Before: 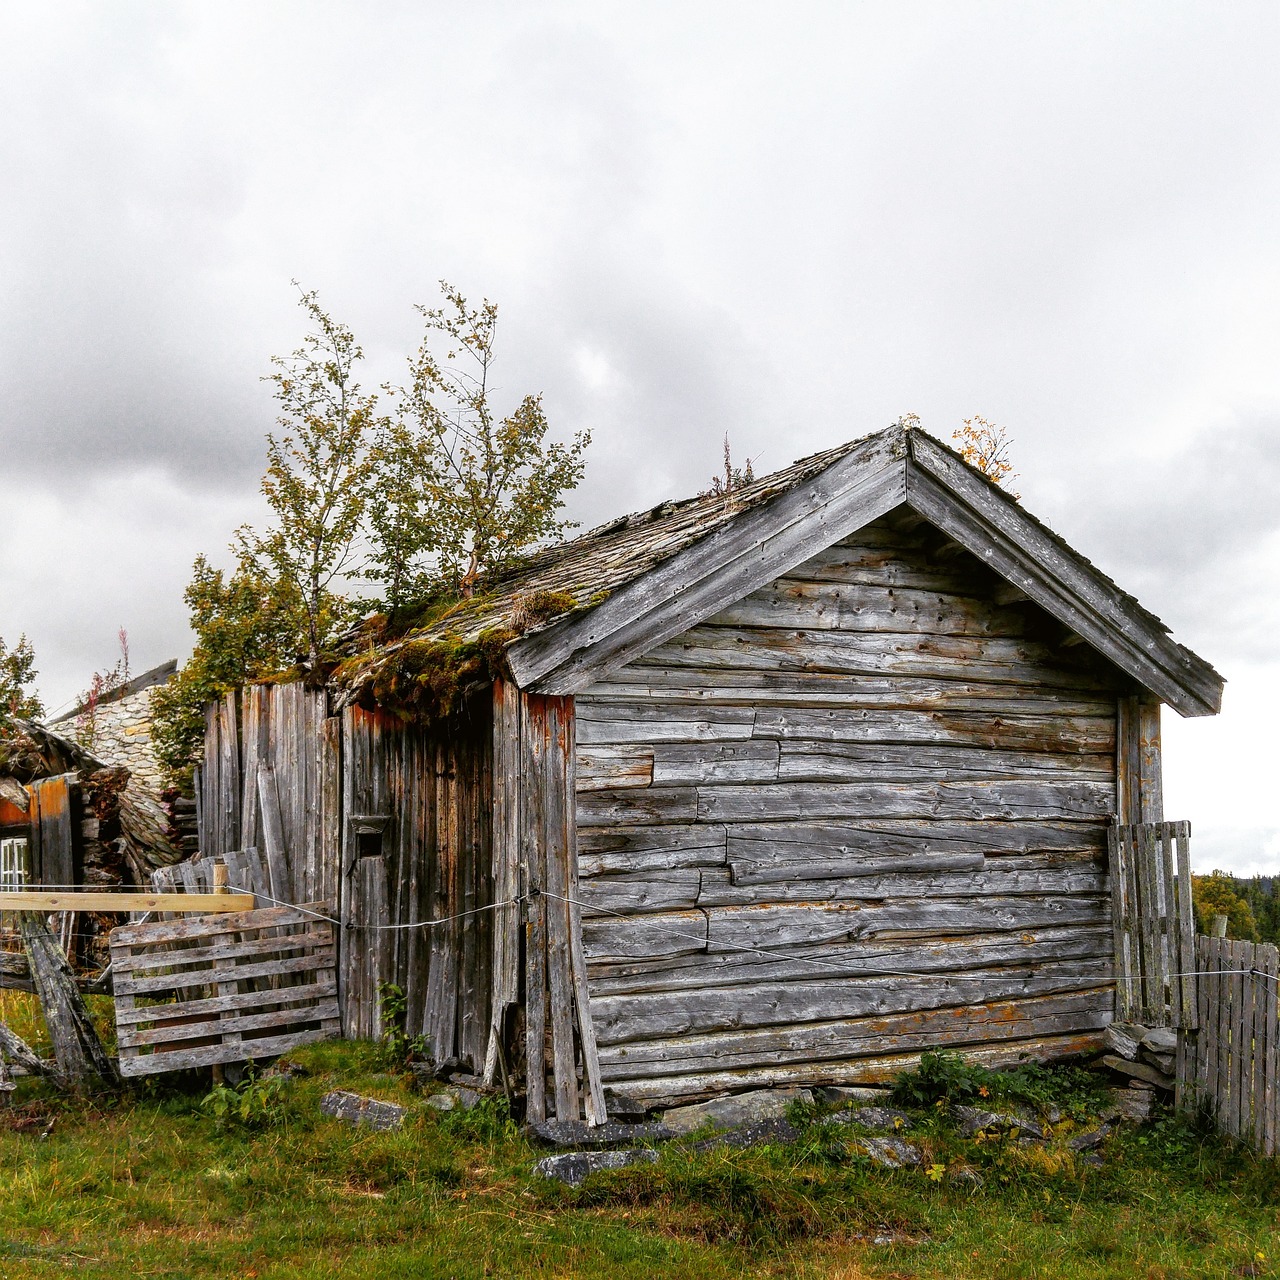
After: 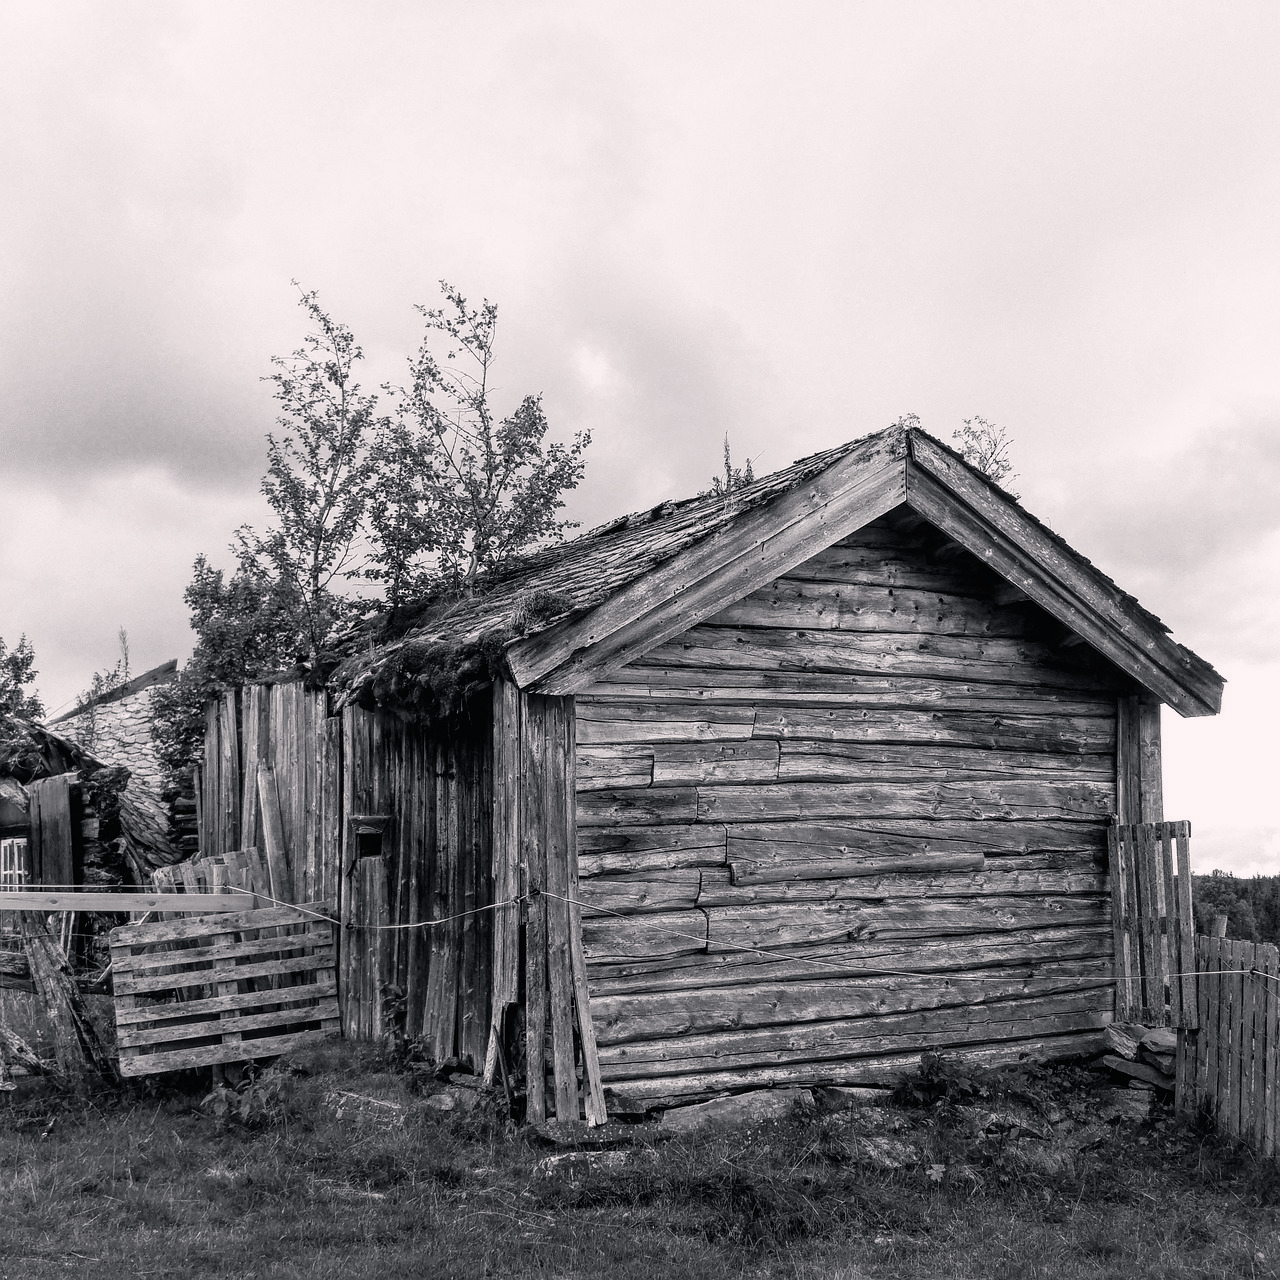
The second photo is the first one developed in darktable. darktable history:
color balance rgb: shadows lift › chroma 1.41%, shadows lift › hue 260°, power › chroma 0.5%, power › hue 260°, highlights gain › chroma 1%, highlights gain › hue 27°, saturation formula JzAzBz (2021)
color calibration: output gray [0.21, 0.42, 0.37, 0], gray › normalize channels true, illuminant same as pipeline (D50), adaptation XYZ, x 0.346, y 0.359, gamut compression 0
